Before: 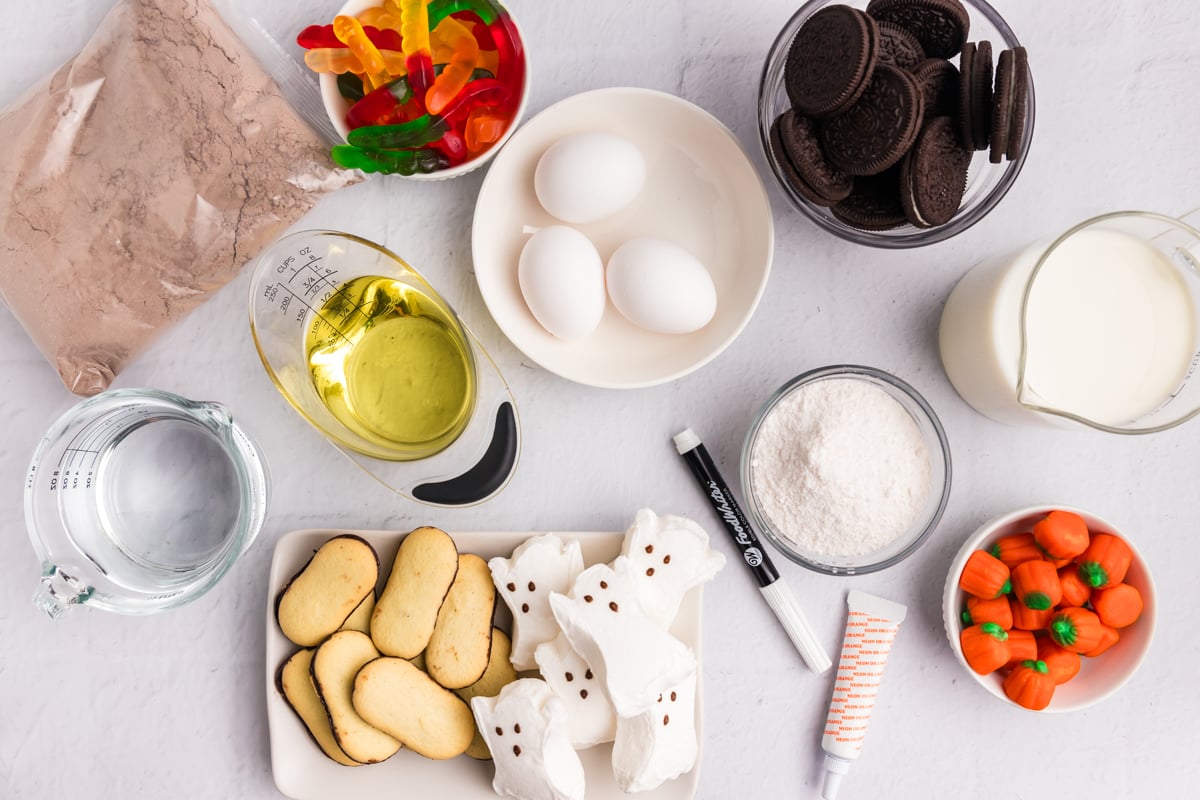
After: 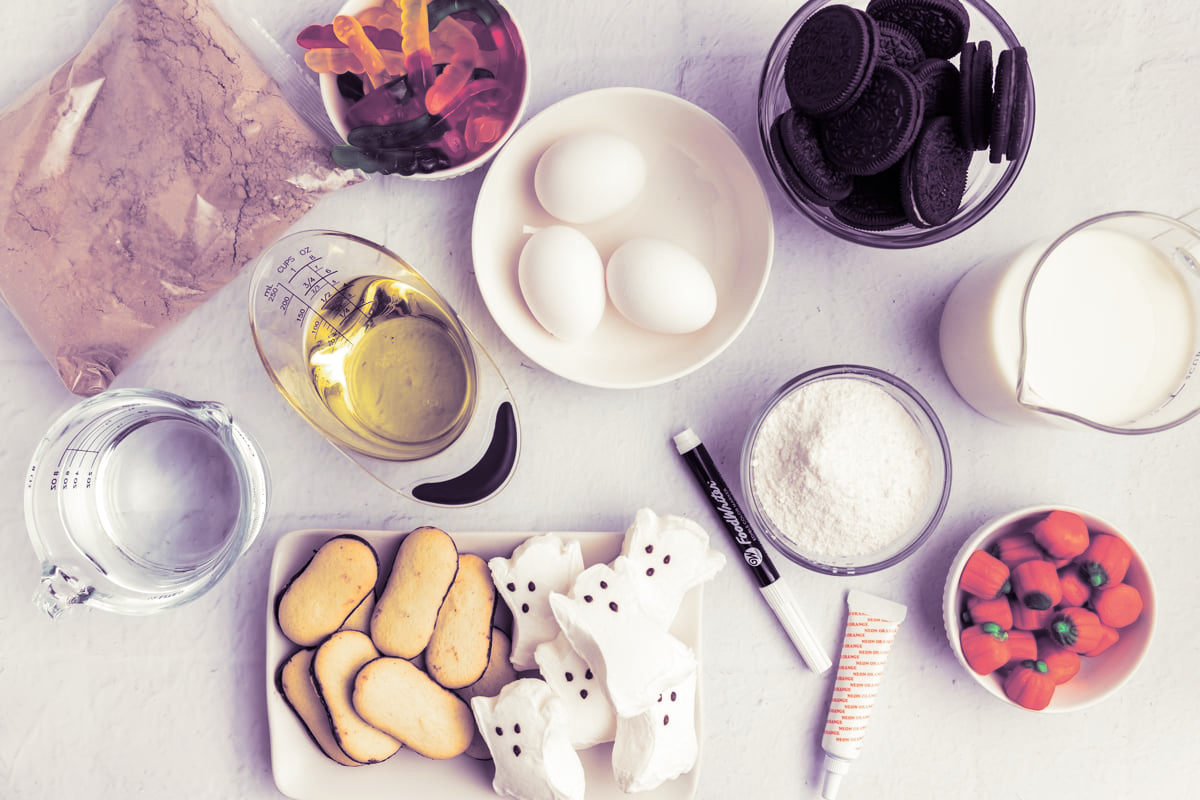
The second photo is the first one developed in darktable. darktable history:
split-toning: shadows › hue 266.4°, shadows › saturation 0.4, highlights › hue 61.2°, highlights › saturation 0.3, compress 0%
white balance: red 1.009, blue 1.027
